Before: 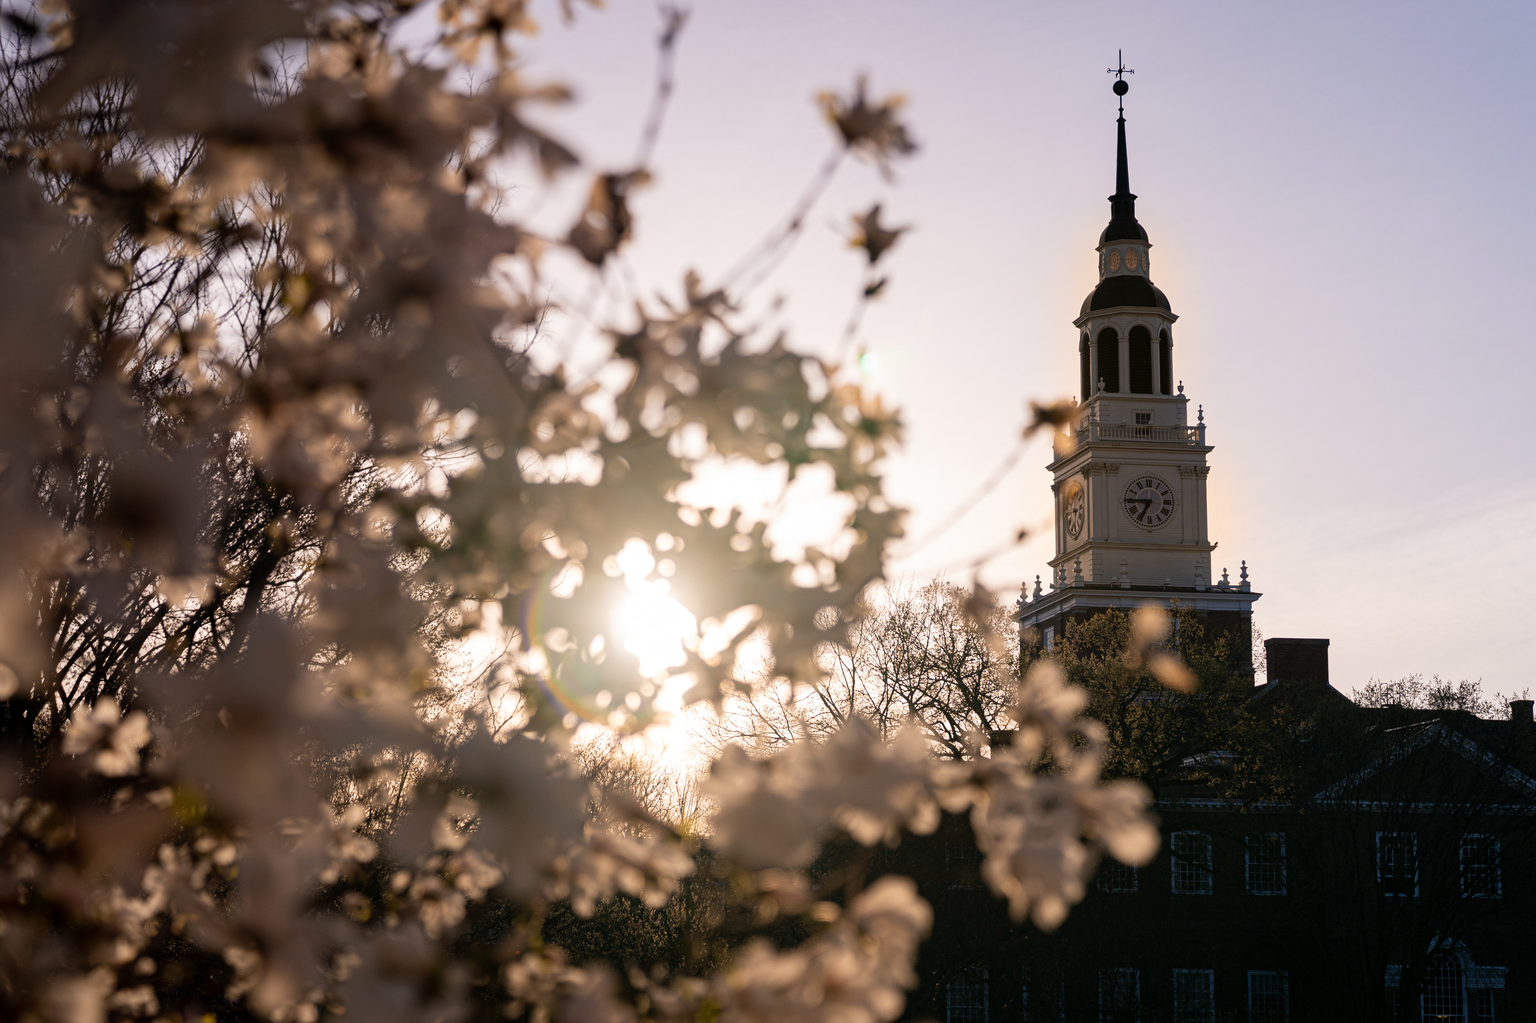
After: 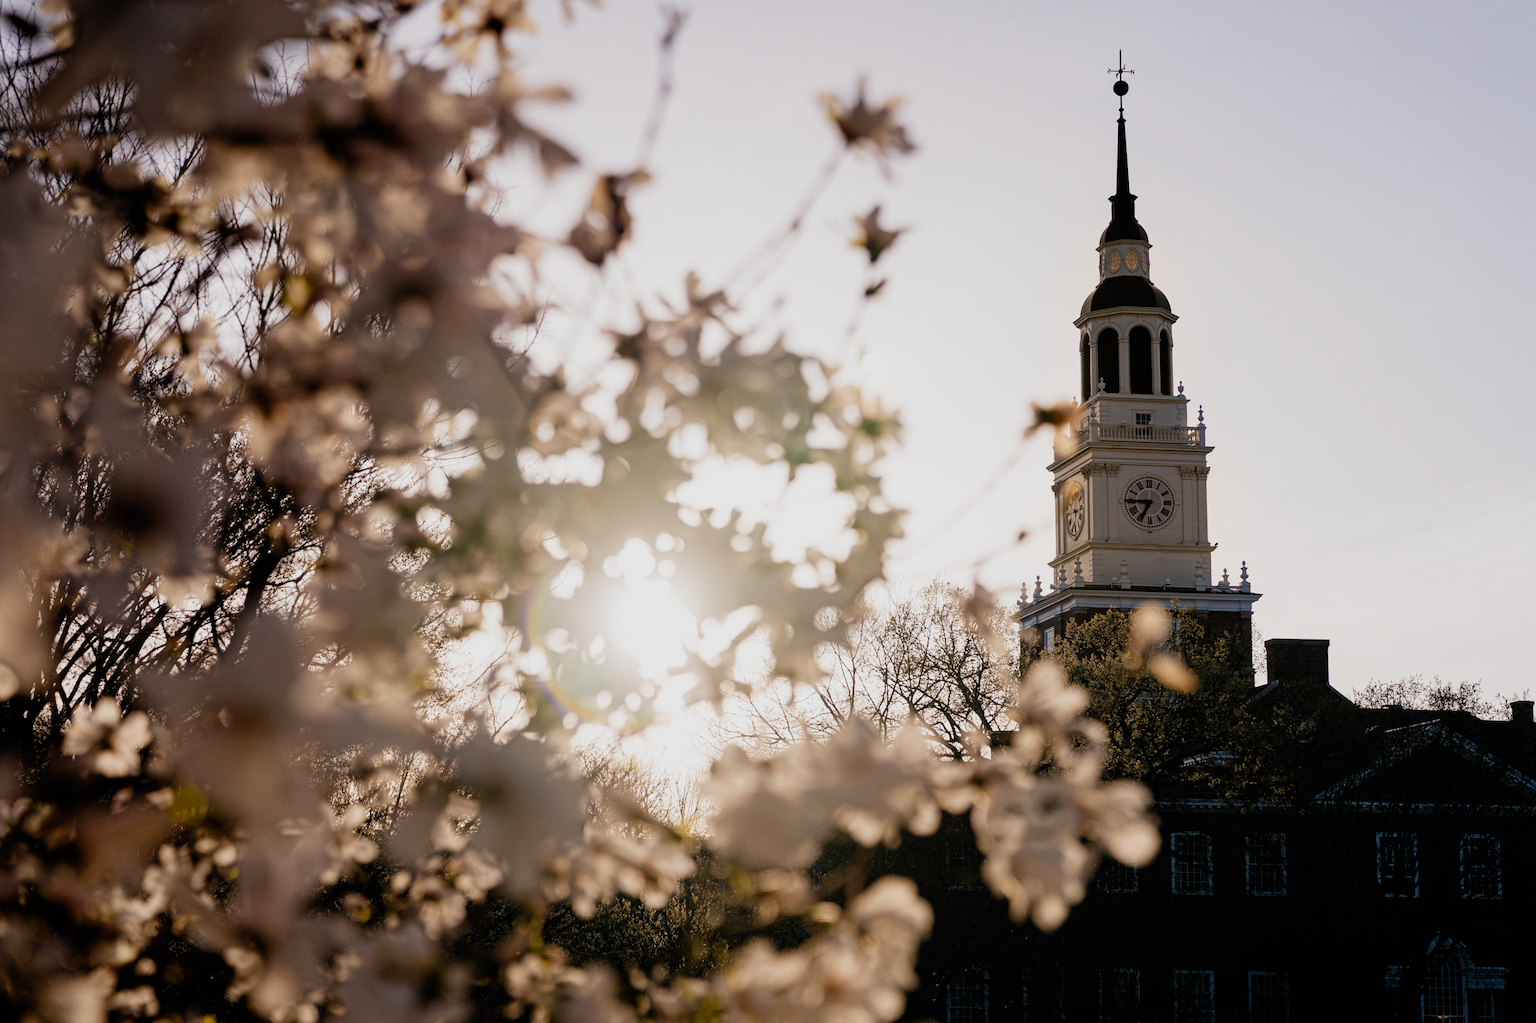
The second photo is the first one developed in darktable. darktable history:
exposure: exposure 0.608 EV, compensate highlight preservation false
filmic rgb: black relative exposure -7.65 EV, white relative exposure 4.56 EV, hardness 3.61, add noise in highlights 0.002, preserve chrominance no, color science v3 (2019), use custom middle-gray values true, contrast in highlights soft
